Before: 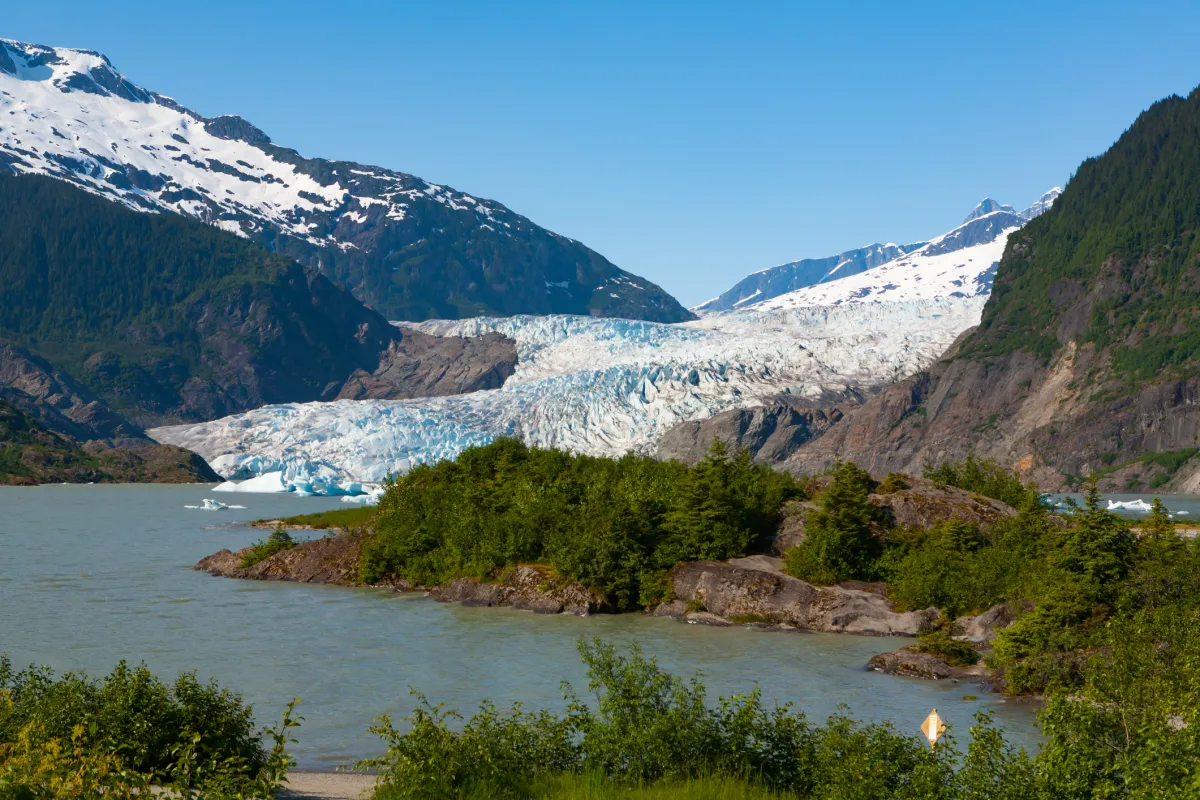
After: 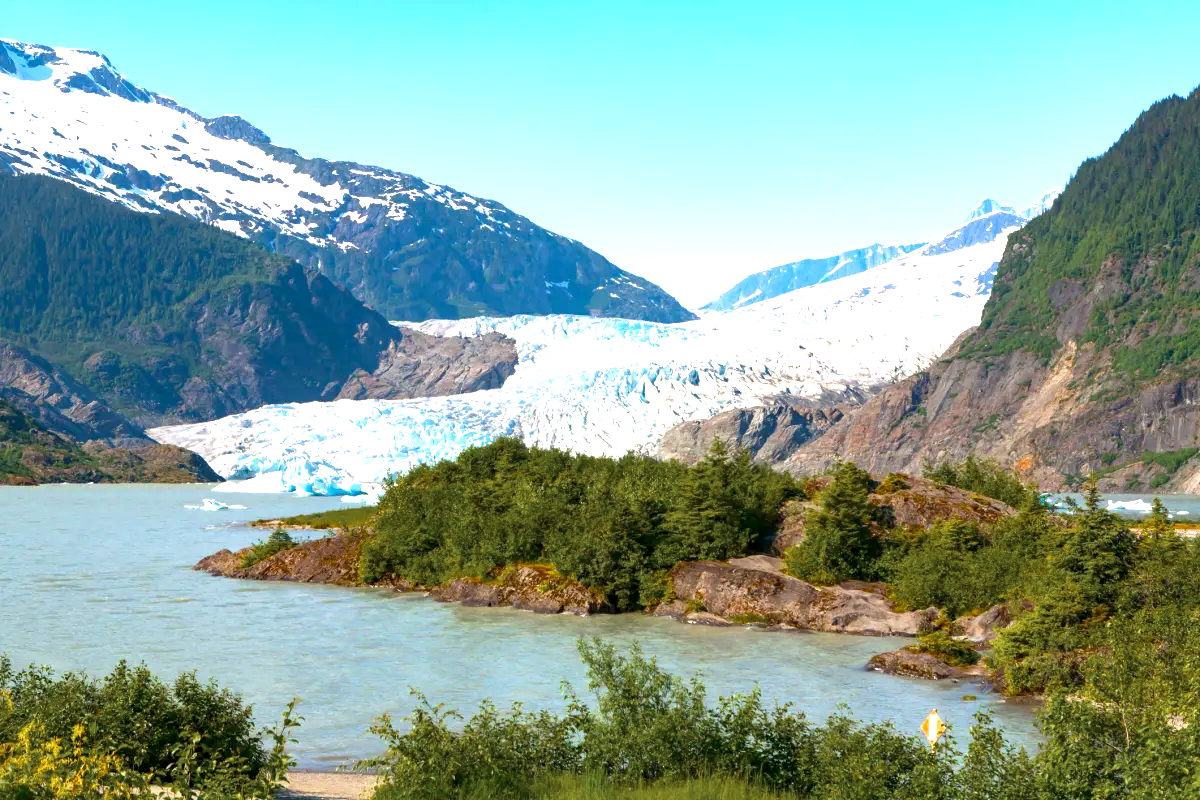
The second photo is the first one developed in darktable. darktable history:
local contrast: highlights 102%, shadows 98%, detail 120%, midtone range 0.2
color zones: curves: ch0 [(0.11, 0.396) (0.195, 0.36) (0.25, 0.5) (0.303, 0.412) (0.357, 0.544) (0.75, 0.5) (0.967, 0.328)]; ch1 [(0, 0.468) (0.112, 0.512) (0.202, 0.6) (0.25, 0.5) (0.307, 0.352) (0.357, 0.544) (0.75, 0.5) (0.963, 0.524)]
exposure: black level correction 0.001, exposure 1.398 EV, compensate highlight preservation false
